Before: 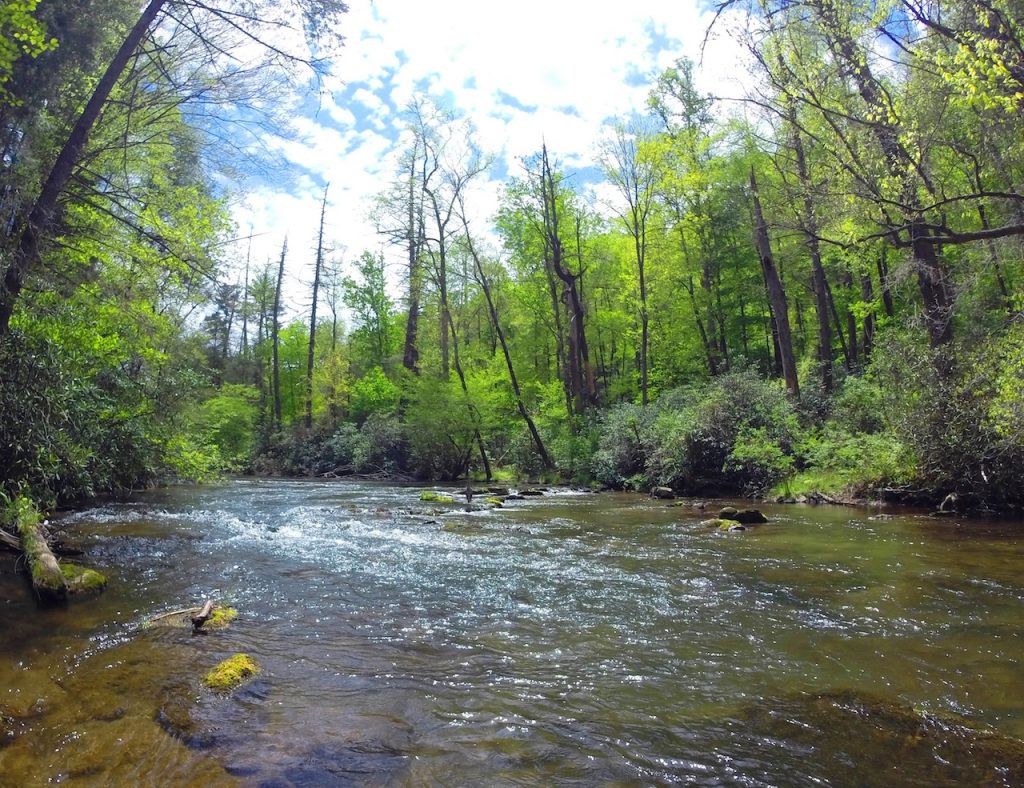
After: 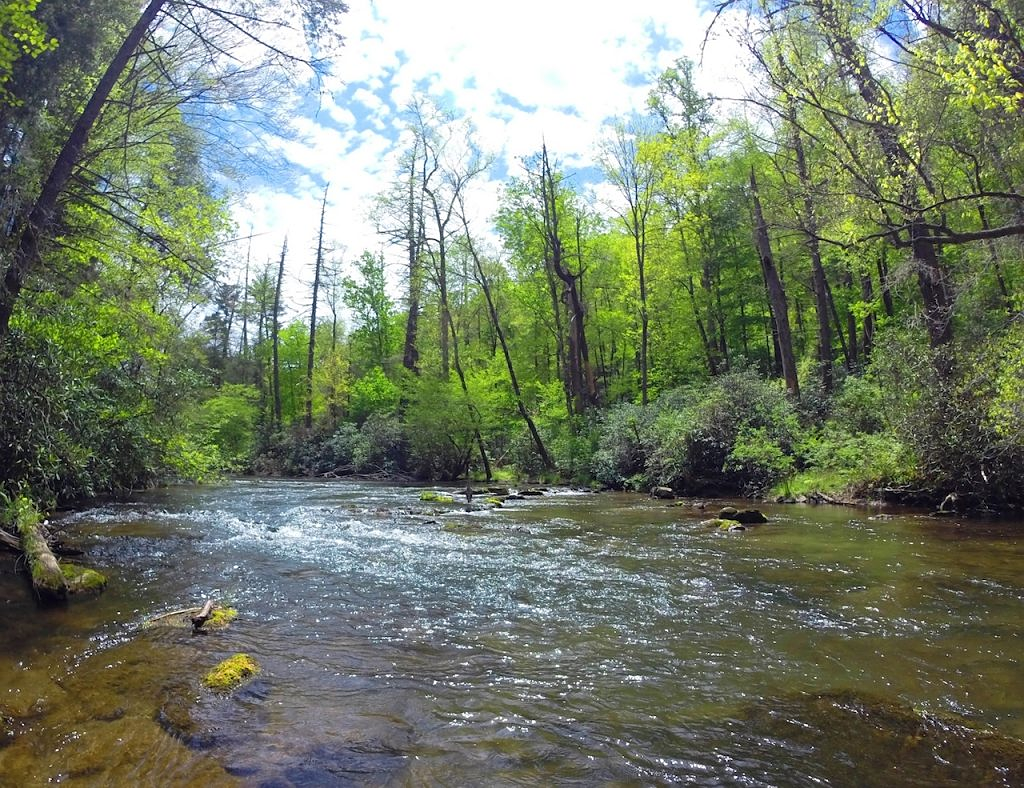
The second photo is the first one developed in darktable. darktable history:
sharpen: radius 1.282, amount 0.289, threshold 0.132
